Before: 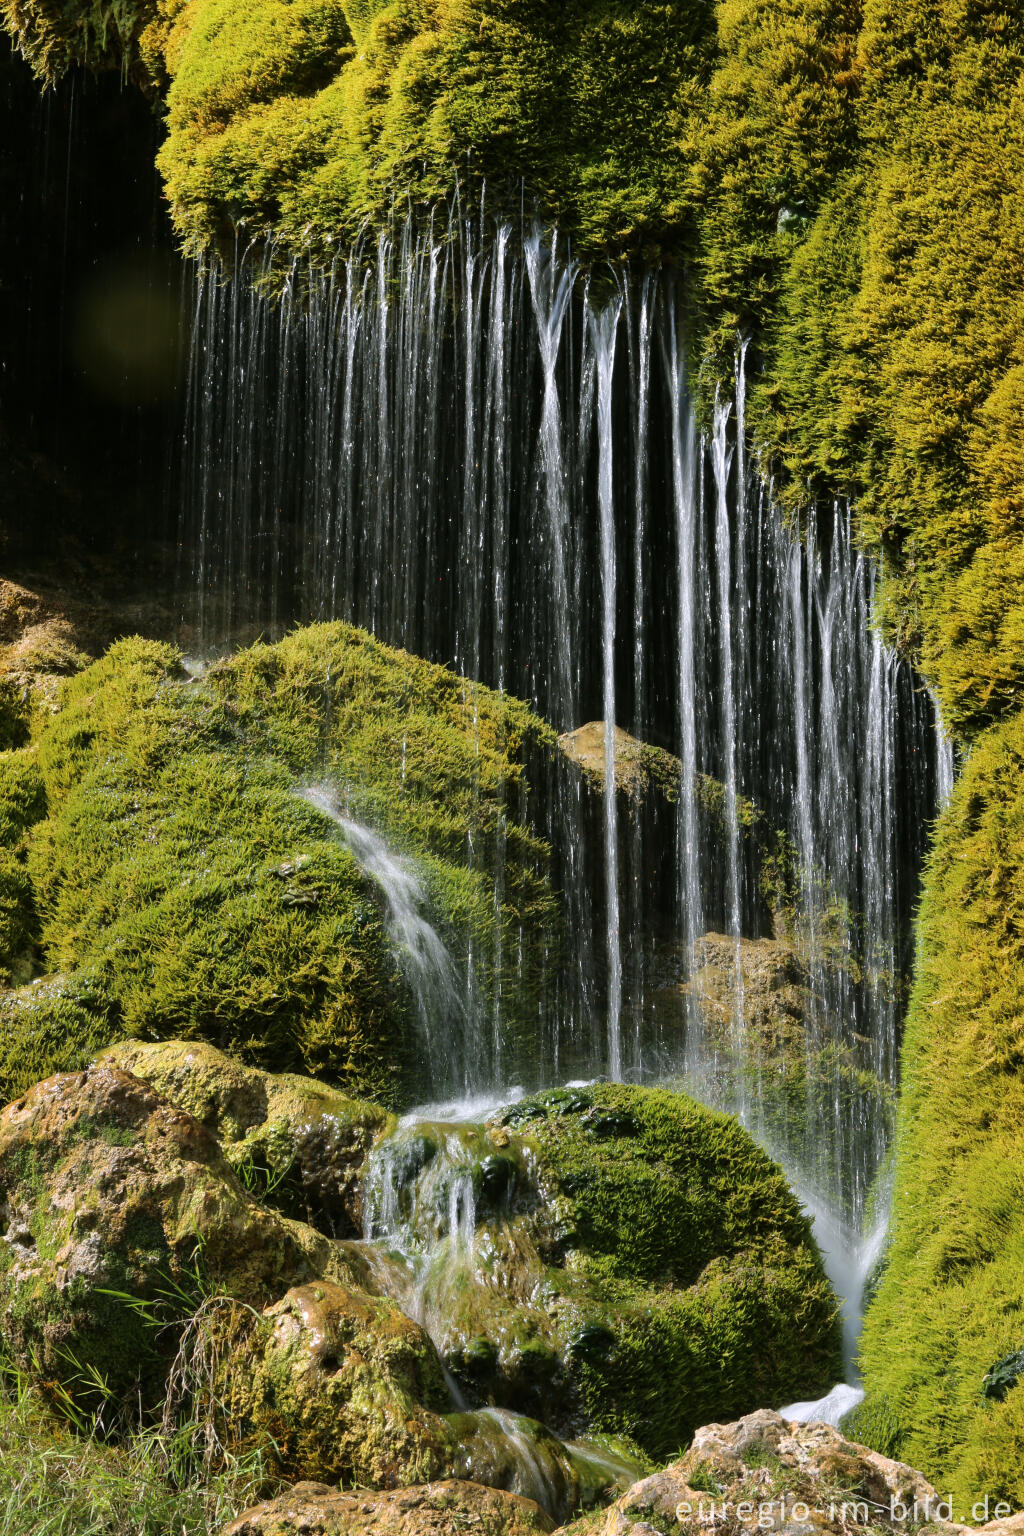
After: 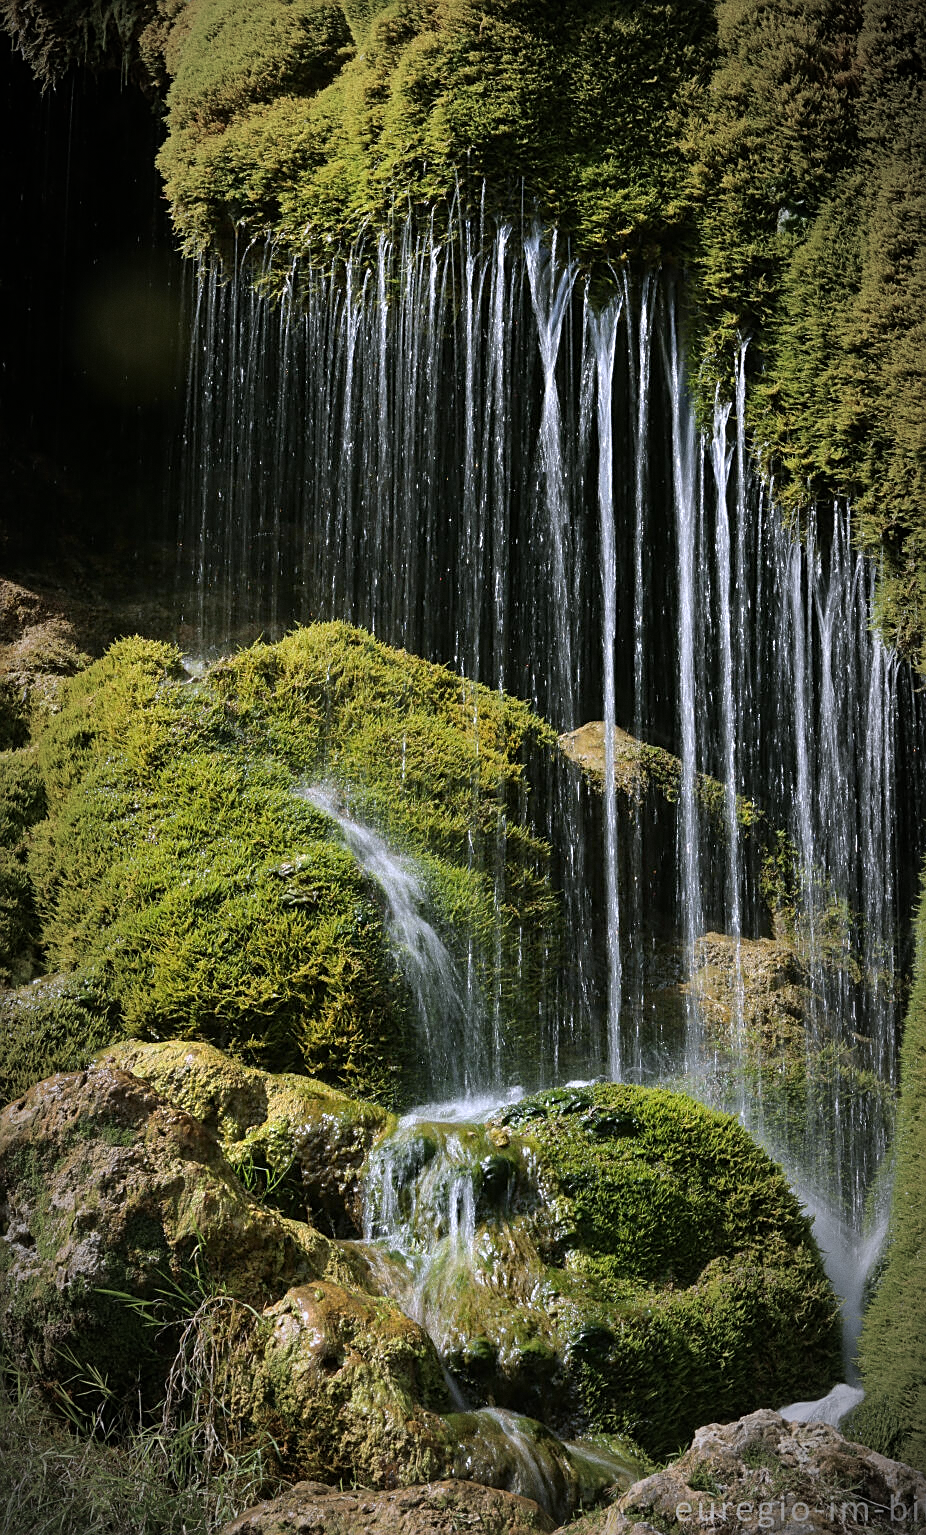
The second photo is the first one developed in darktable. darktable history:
vignetting: fall-off start 67.5%, fall-off radius 67.23%, brightness -0.813, automatic ratio true
crop: right 9.509%, bottom 0.031%
white balance: red 0.984, blue 1.059
grain: coarseness 0.09 ISO
sharpen: on, module defaults
